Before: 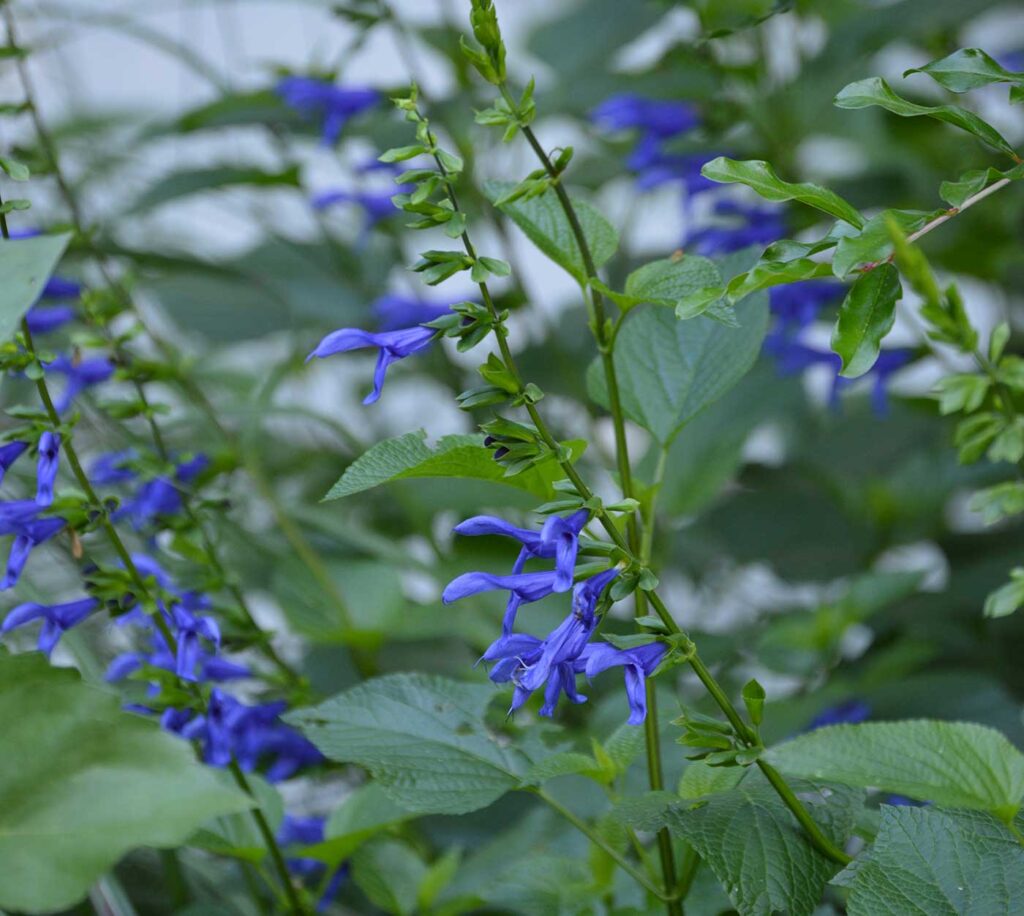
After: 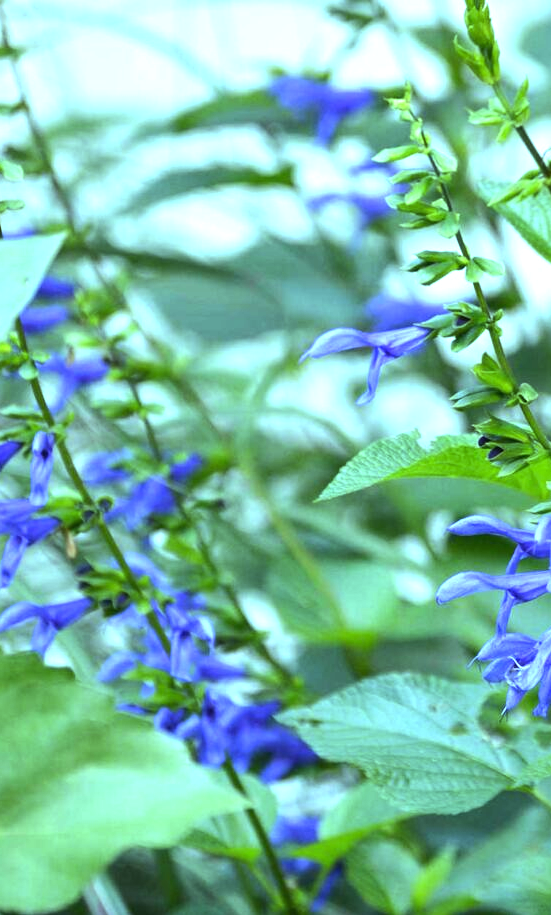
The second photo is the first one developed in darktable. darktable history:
exposure: exposure 0.921 EV, compensate highlight preservation false
color balance: mode lift, gamma, gain (sRGB), lift [0.997, 0.979, 1.021, 1.011], gamma [1, 1.084, 0.916, 0.998], gain [1, 0.87, 1.13, 1.101], contrast 4.55%, contrast fulcrum 38.24%, output saturation 104.09%
tone equalizer: -8 EV -0.417 EV, -7 EV -0.389 EV, -6 EV -0.333 EV, -5 EV -0.222 EV, -3 EV 0.222 EV, -2 EV 0.333 EV, -1 EV 0.389 EV, +0 EV 0.417 EV, edges refinement/feathering 500, mask exposure compensation -1.57 EV, preserve details no
crop: left 0.587%, right 45.588%, bottom 0.086%
